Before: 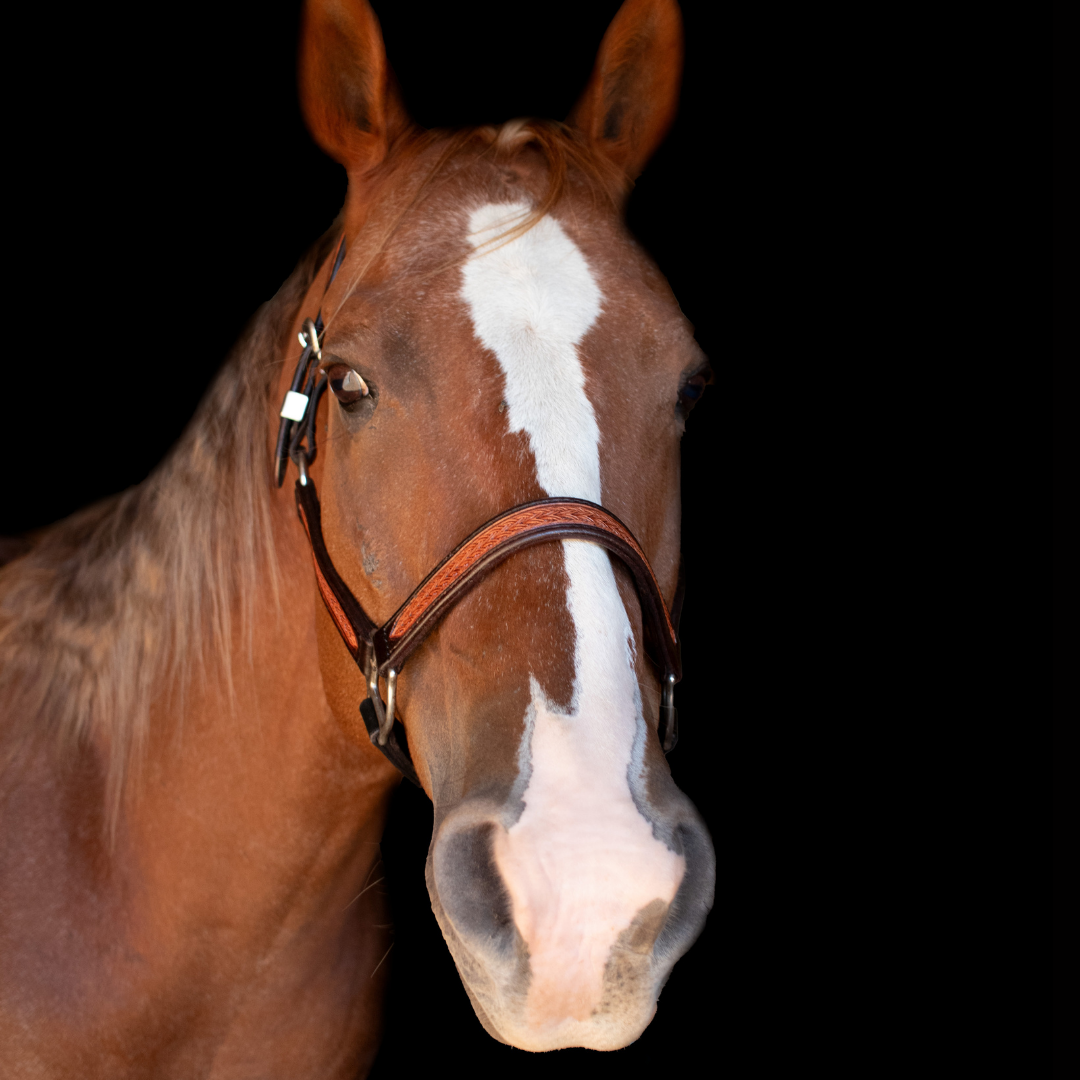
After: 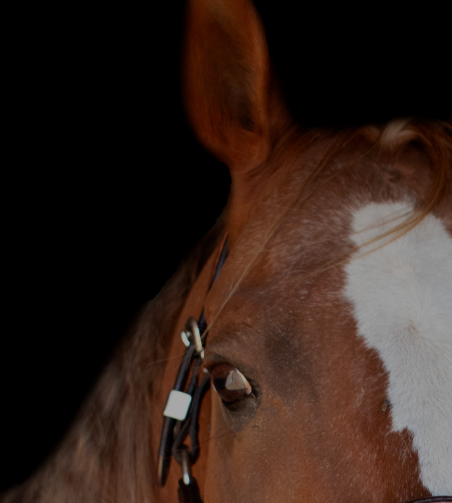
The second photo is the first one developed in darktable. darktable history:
exposure: exposure -1.369 EV, compensate highlight preservation false
crop and rotate: left 10.908%, top 0.102%, right 47.208%, bottom 53.257%
